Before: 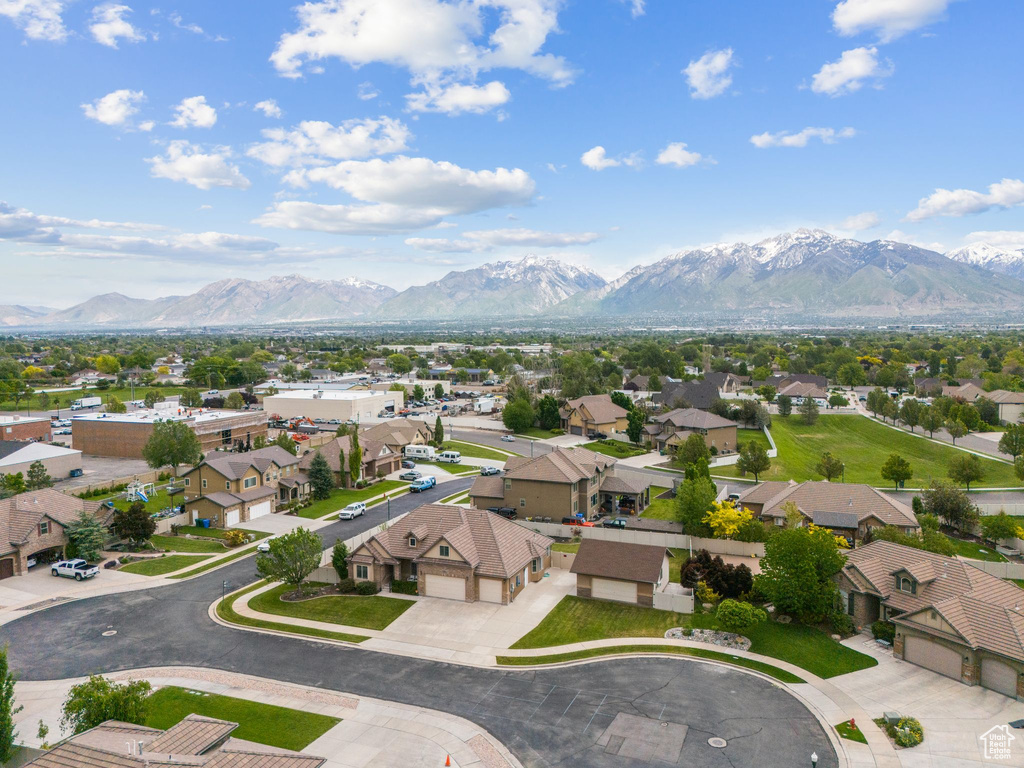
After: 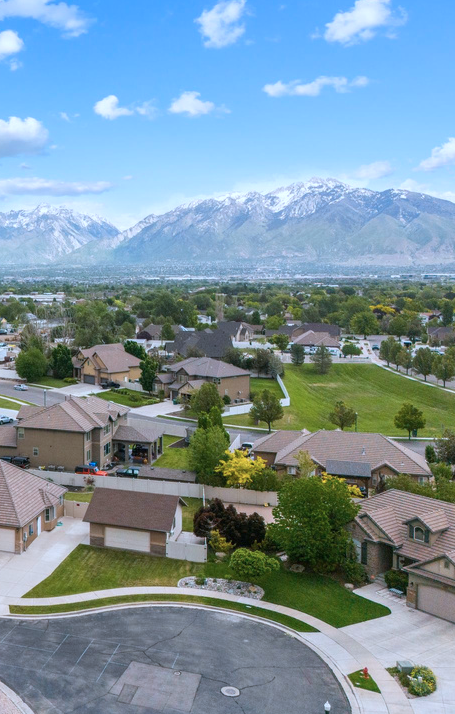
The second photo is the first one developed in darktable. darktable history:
color correction: highlights a* -2.24, highlights b* -18.1
crop: left 47.628%, top 6.643%, right 7.874%
